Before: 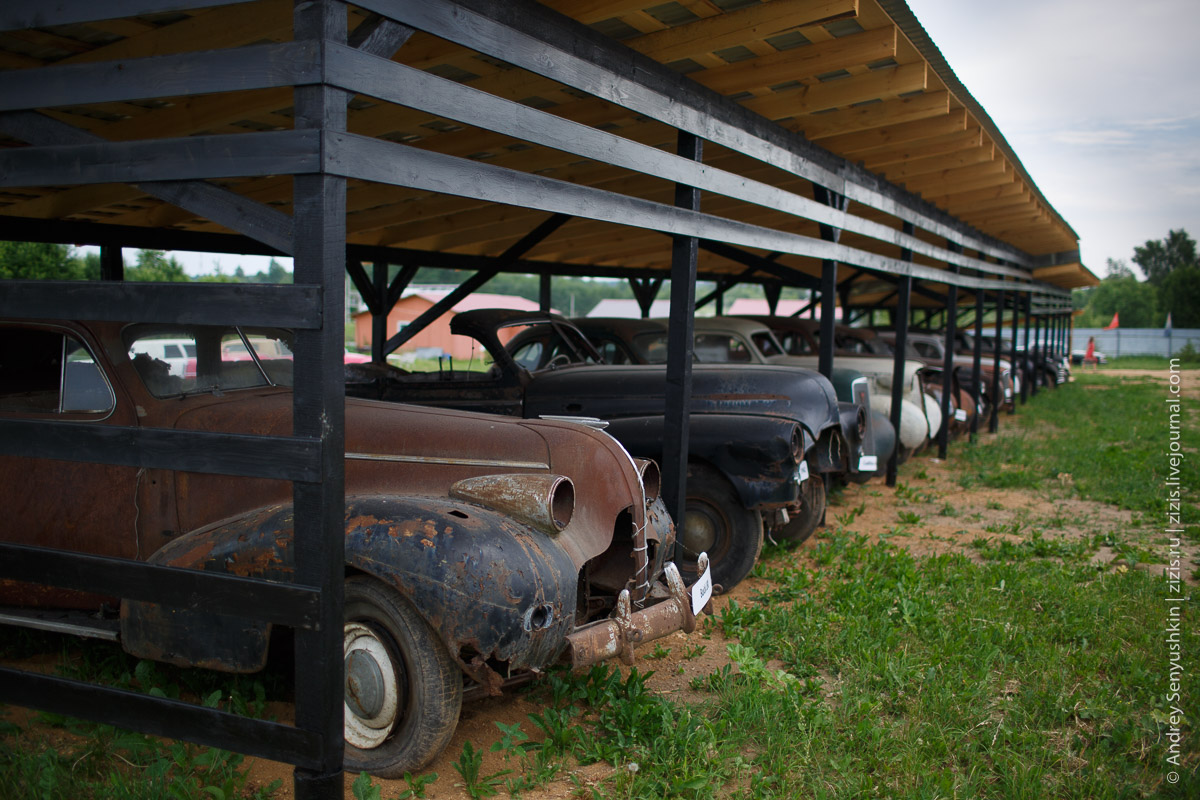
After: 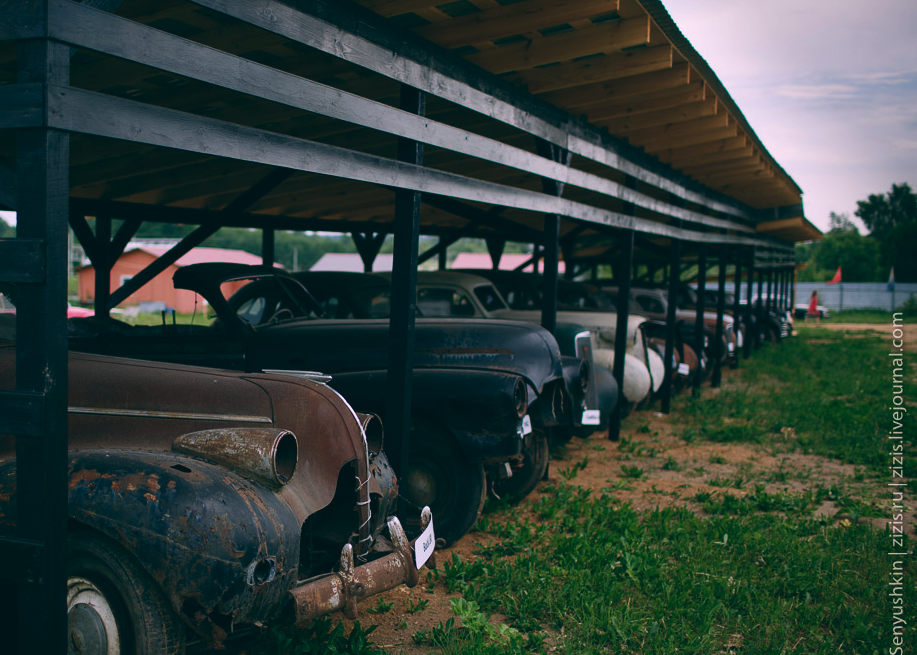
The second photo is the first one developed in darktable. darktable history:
color balance: lift [1.016, 0.983, 1, 1.017], gamma [0.78, 1.018, 1.043, 0.957], gain [0.786, 1.063, 0.937, 1.017], input saturation 118.26%, contrast 13.43%, contrast fulcrum 21.62%, output saturation 82.76%
crop: left 23.095%, top 5.827%, bottom 11.854%
